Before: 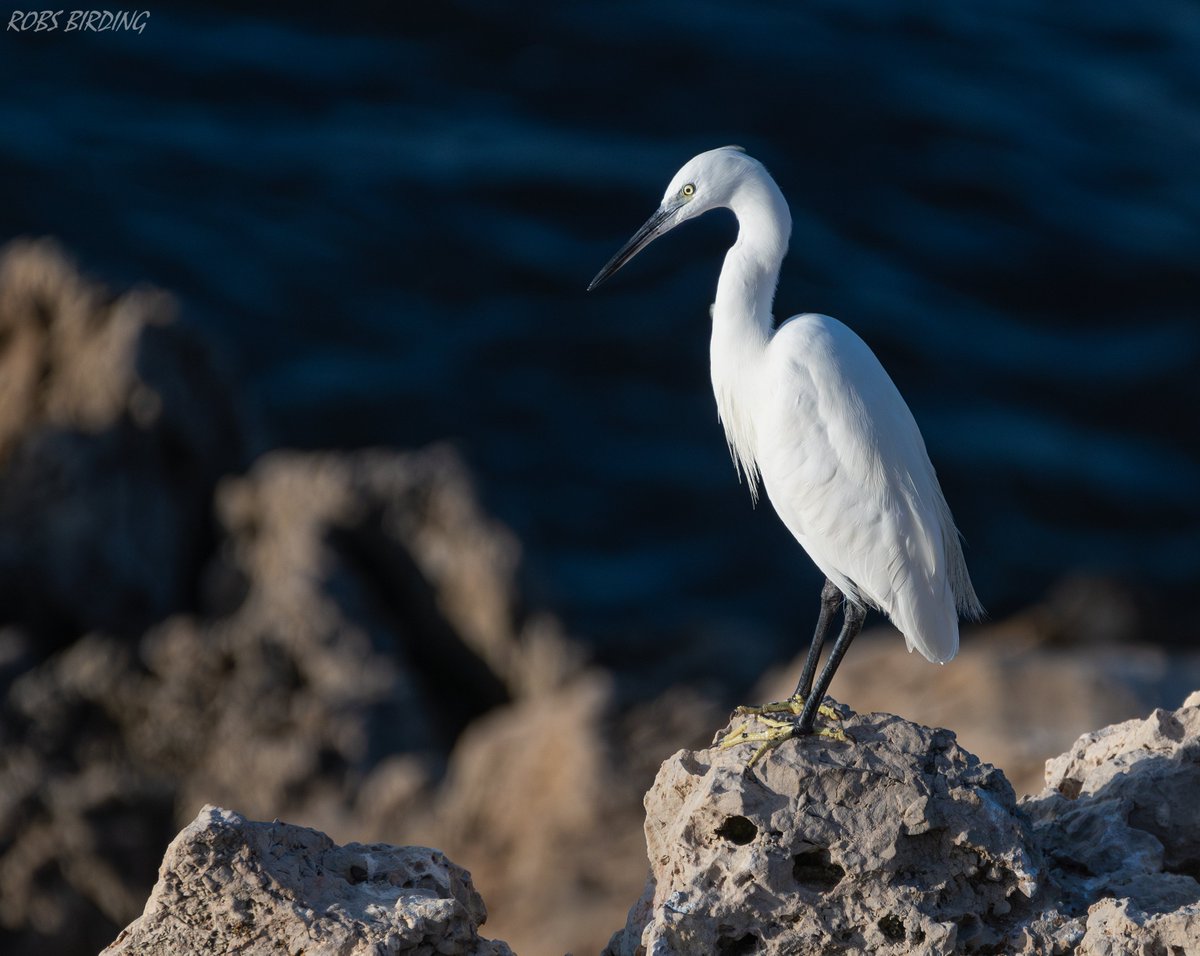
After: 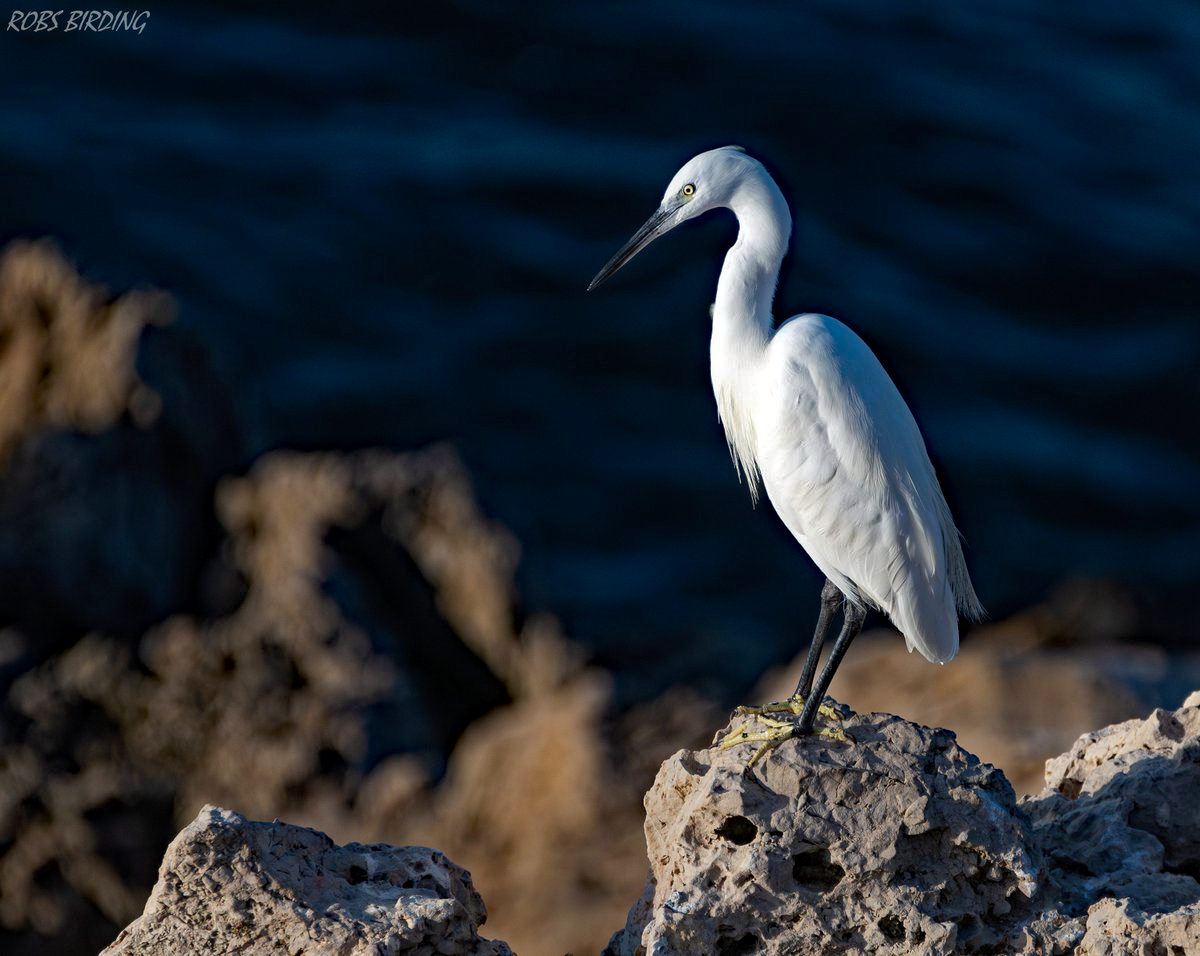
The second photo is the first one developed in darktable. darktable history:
haze removal: strength 0.502, distance 0.433, compatibility mode true, adaptive false
